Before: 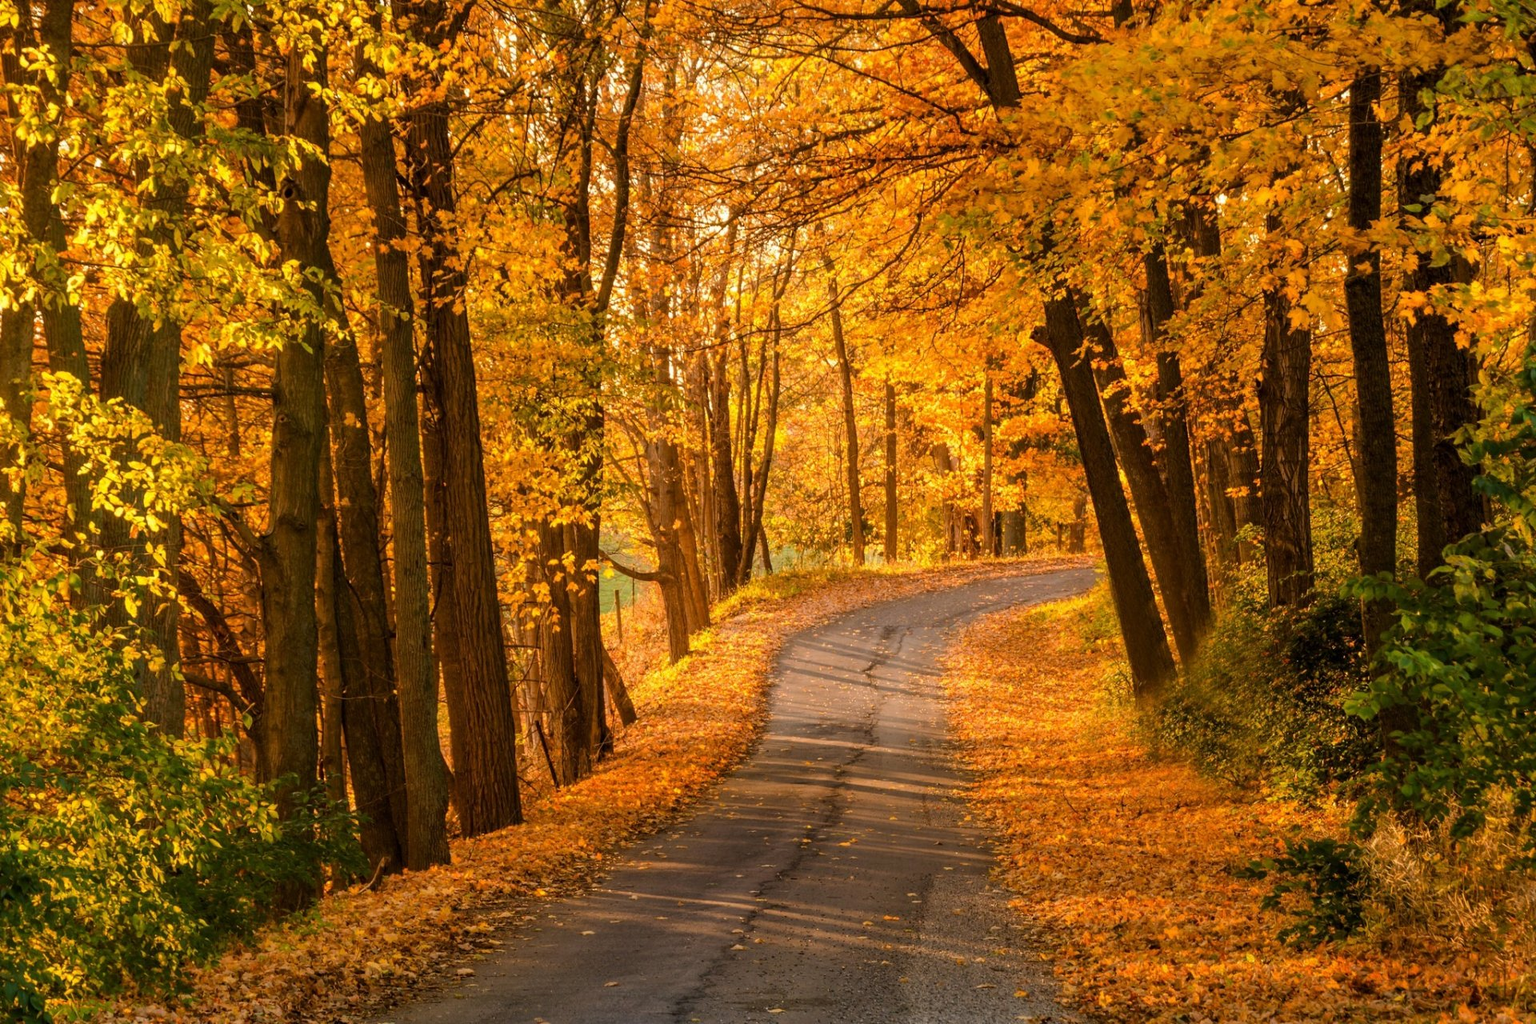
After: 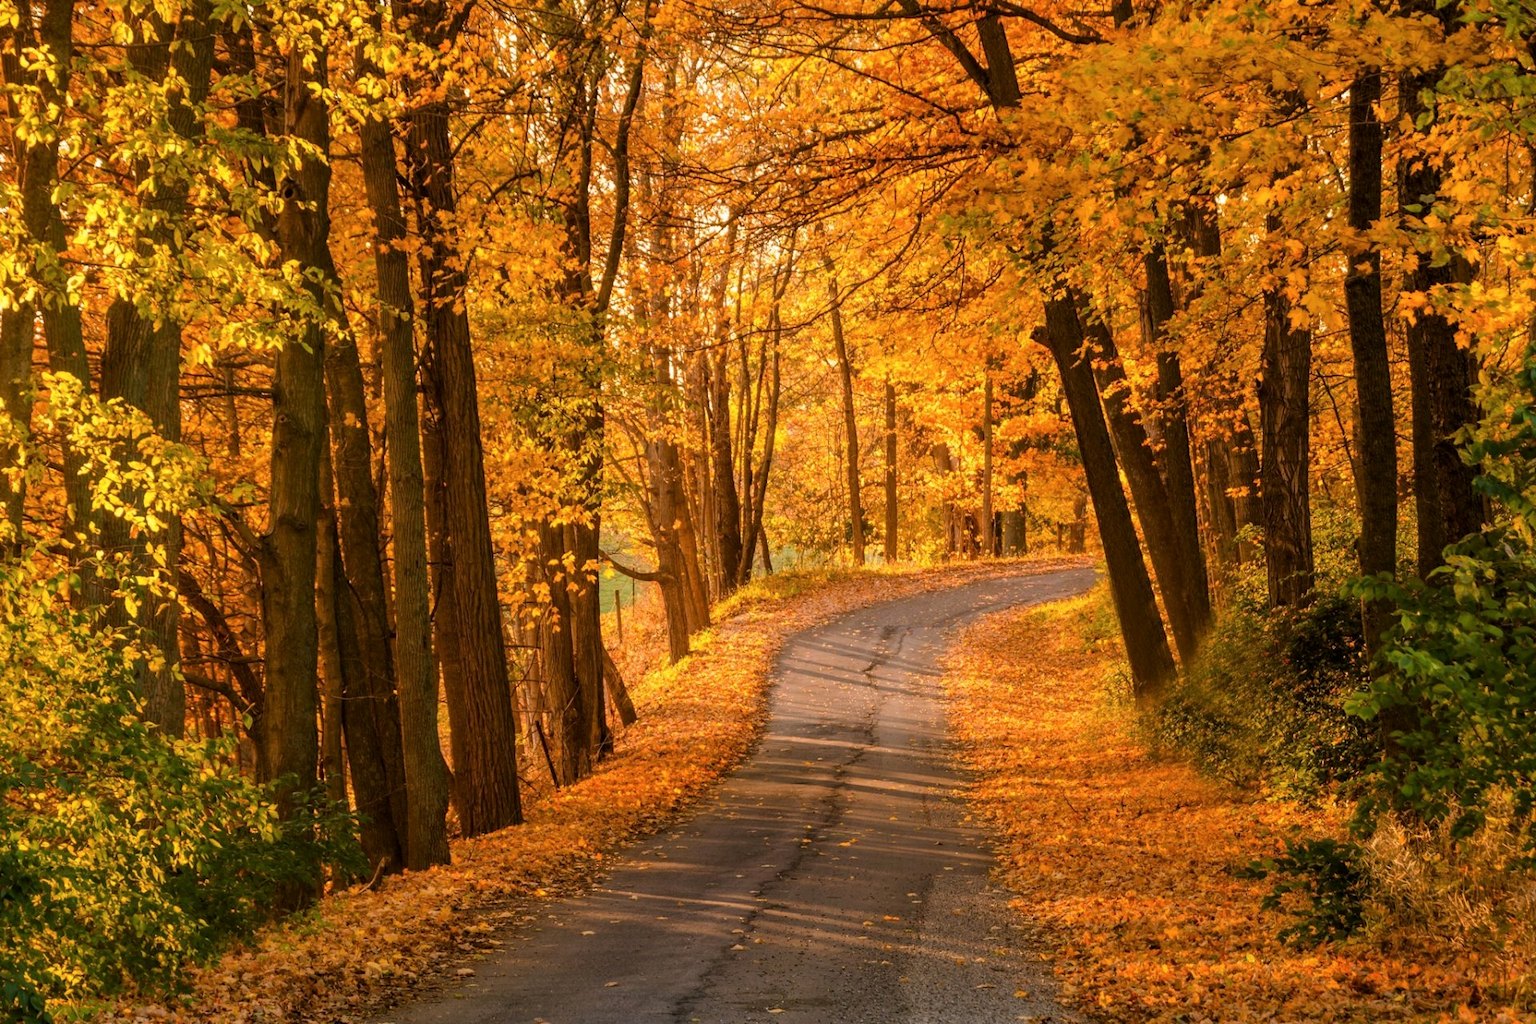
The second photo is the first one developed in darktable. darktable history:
color correction: highlights a* 2.94, highlights b* -1.54, shadows a* -0.112, shadows b* 1.87, saturation 0.982
